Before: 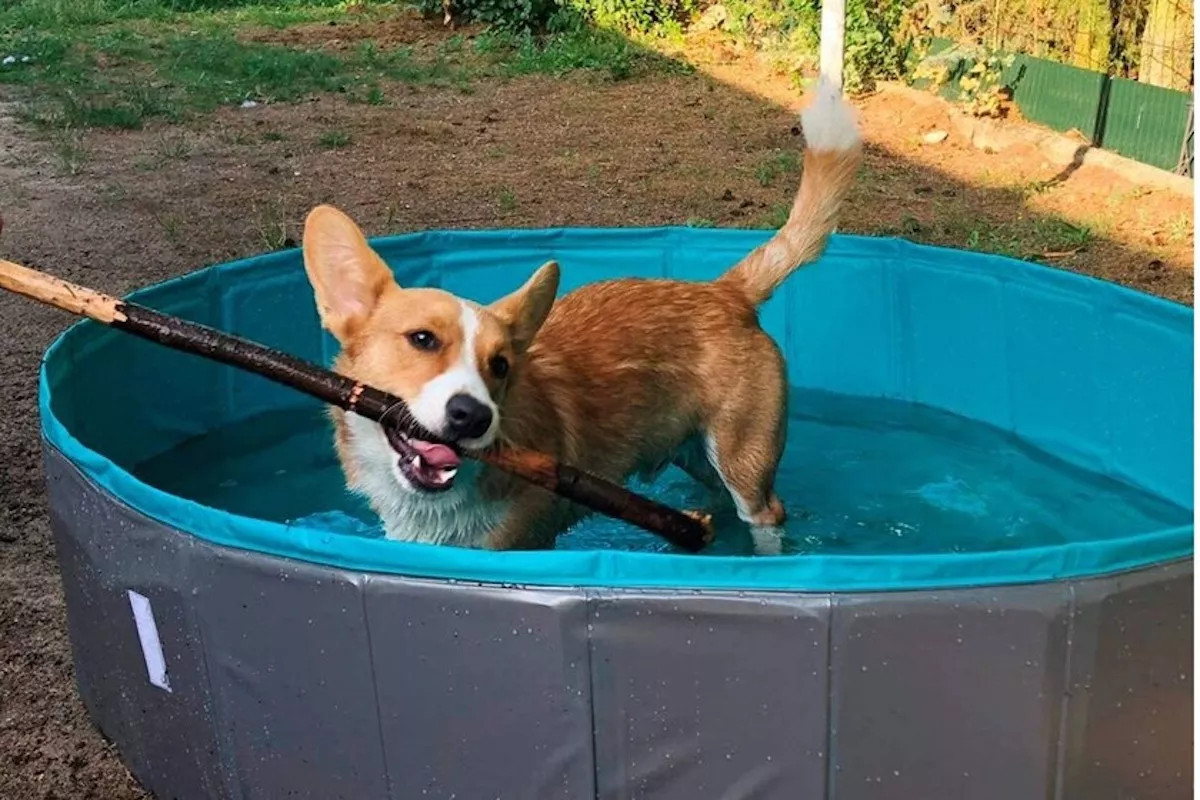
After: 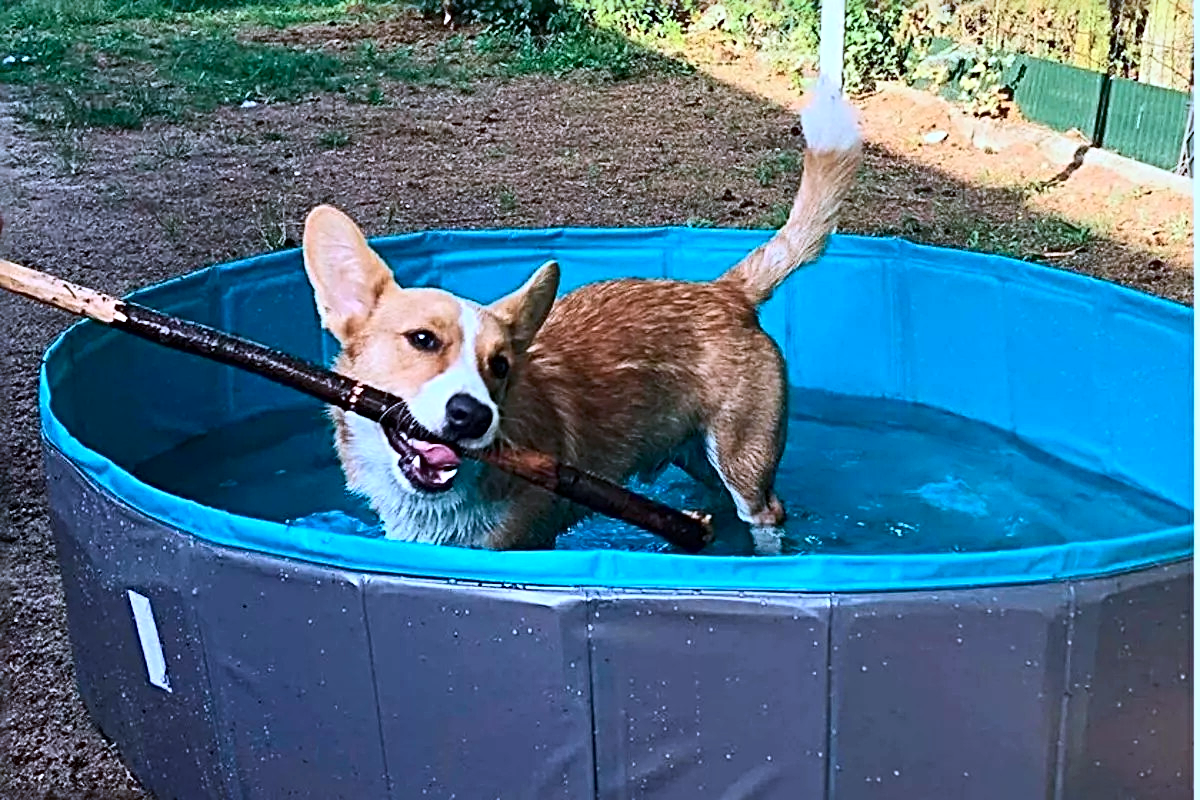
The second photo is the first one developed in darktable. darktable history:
sharpen: radius 3.69, amount 0.928
exposure: compensate exposure bias true, compensate highlight preservation false
color calibration: illuminant as shot in camera, adaptation linear Bradford (ICC v4), x 0.406, y 0.405, temperature 3570.35 K, saturation algorithm version 1 (2020)
contrast brightness saturation: contrast 0.24, brightness 0.09
